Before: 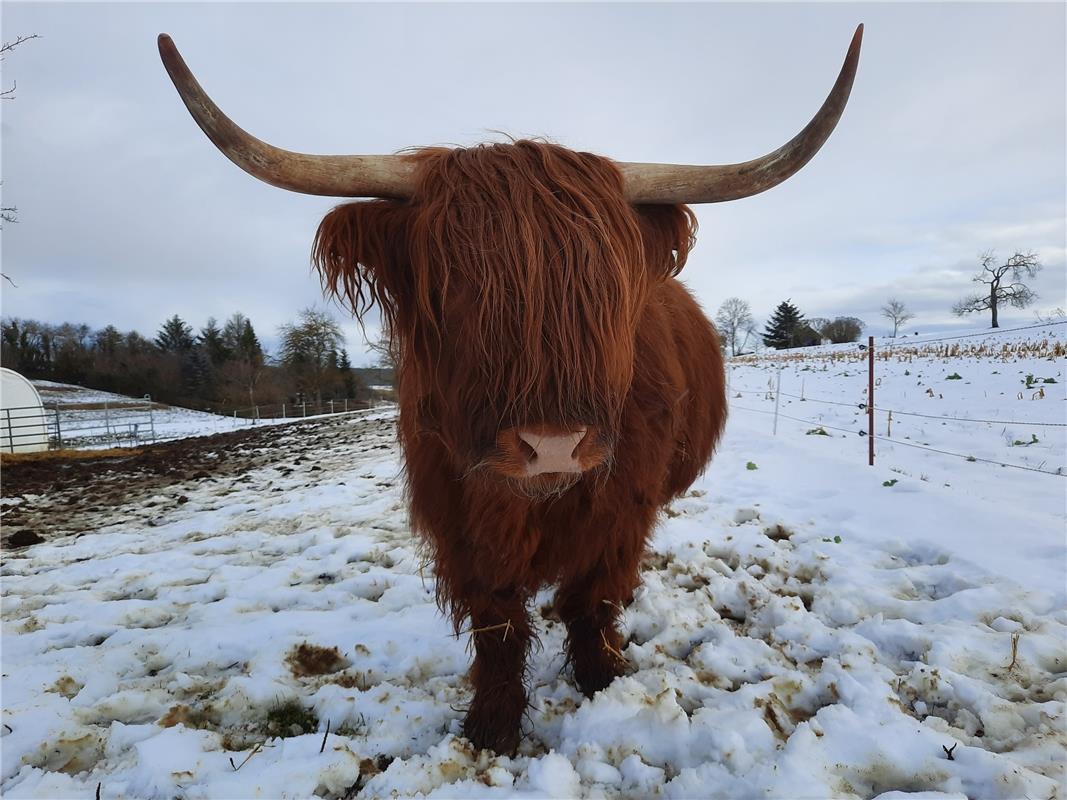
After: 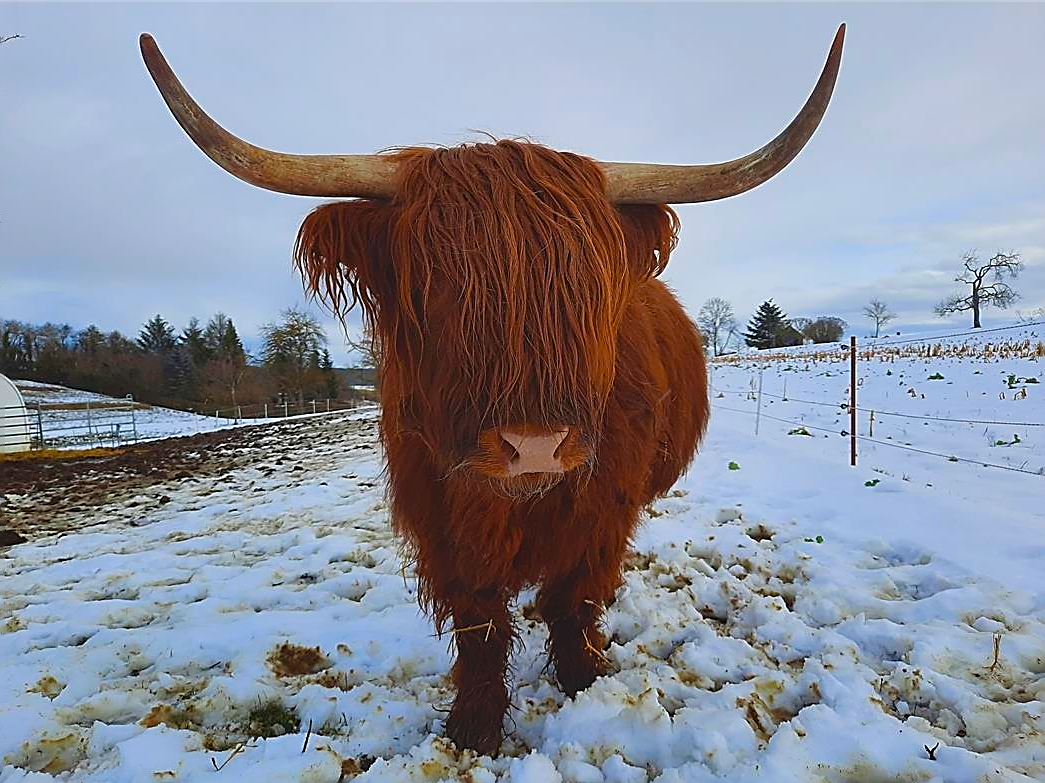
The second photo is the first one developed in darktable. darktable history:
sharpen: radius 1.685, amount 1.294
crop: left 1.743%, right 0.268%, bottom 2.011%
lowpass: radius 0.1, contrast 0.85, saturation 1.1, unbound 0
color balance rgb: linear chroma grading › global chroma 13.3%, global vibrance 41.49%
